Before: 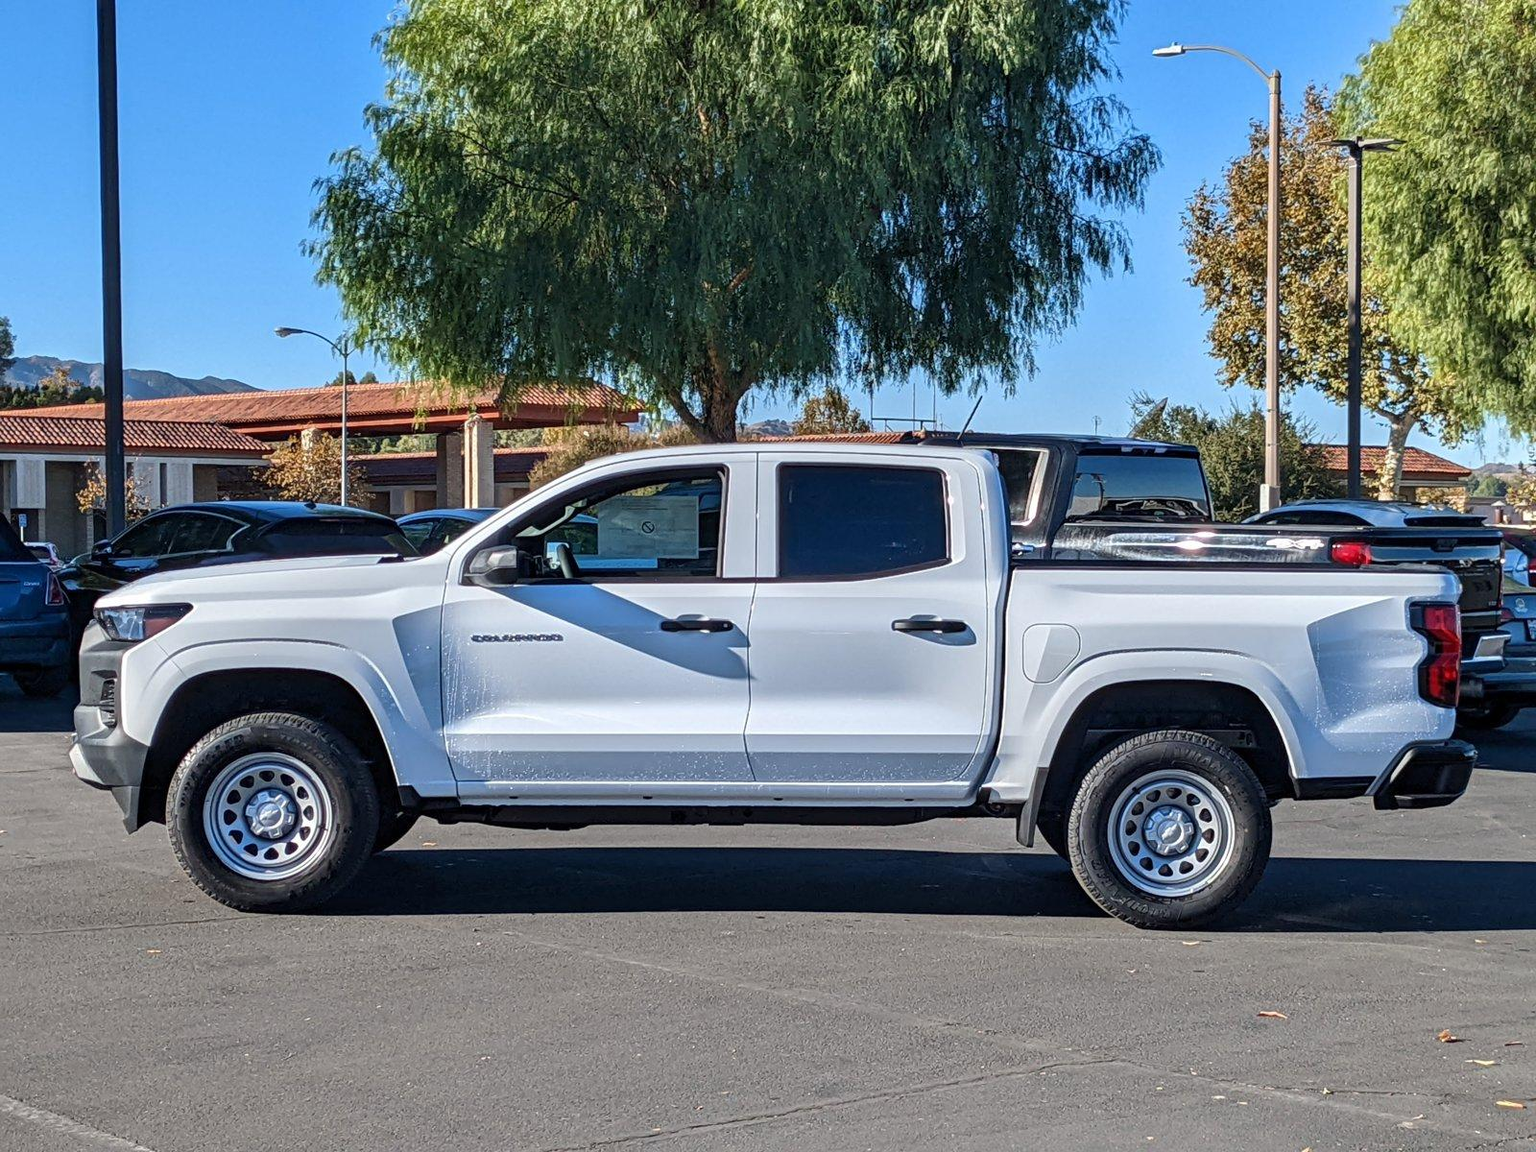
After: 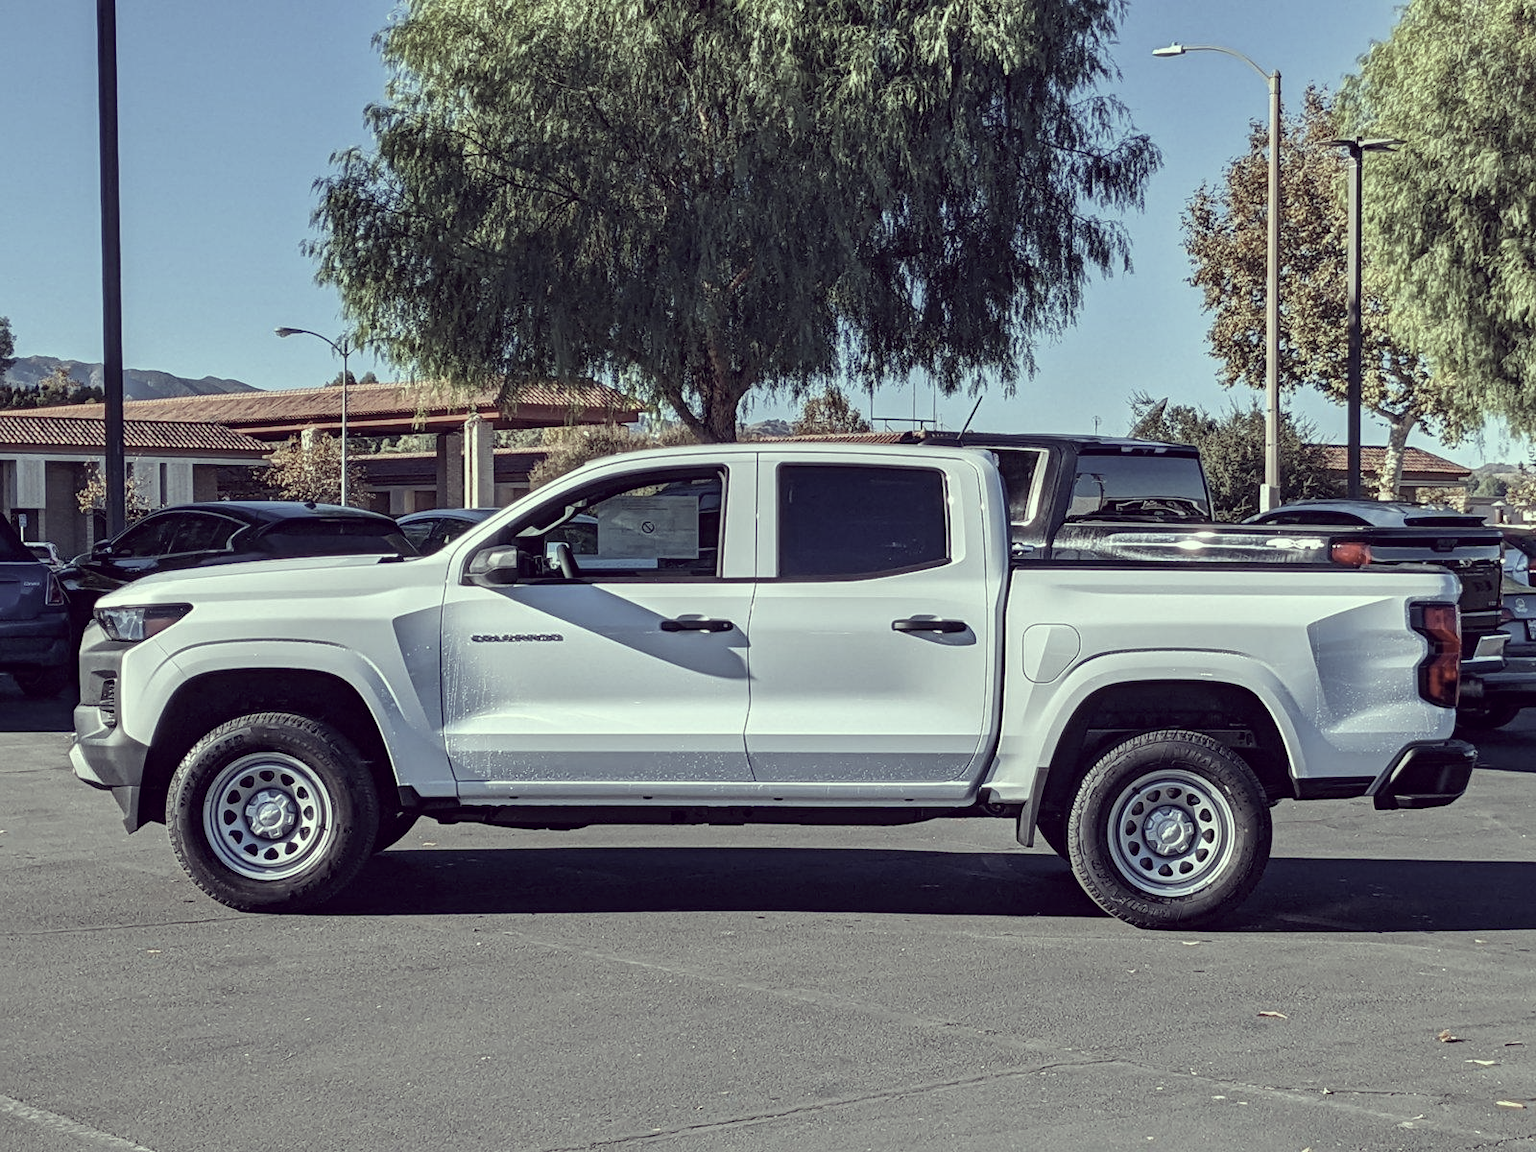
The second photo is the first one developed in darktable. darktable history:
color correction: highlights a* -20.71, highlights b* 20.49, shadows a* 20, shadows b* -20.74, saturation 0.435
